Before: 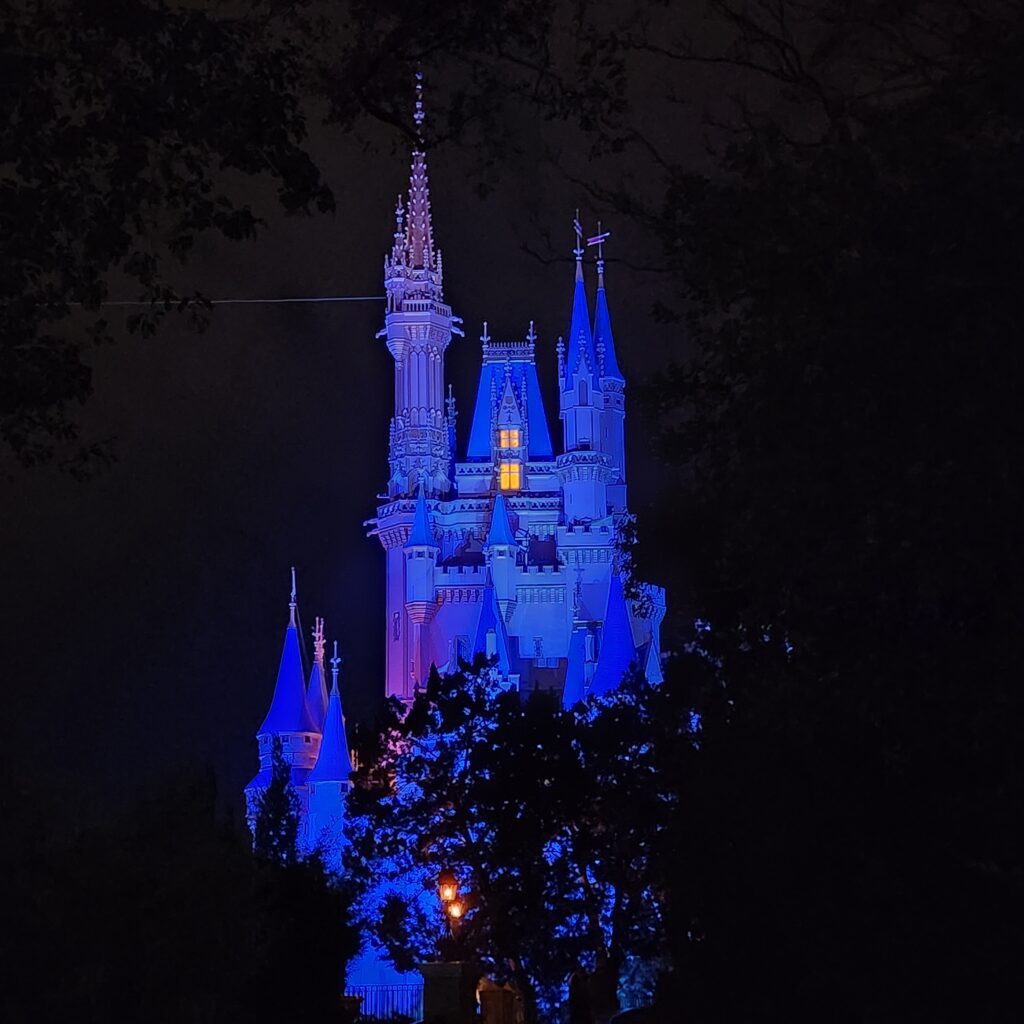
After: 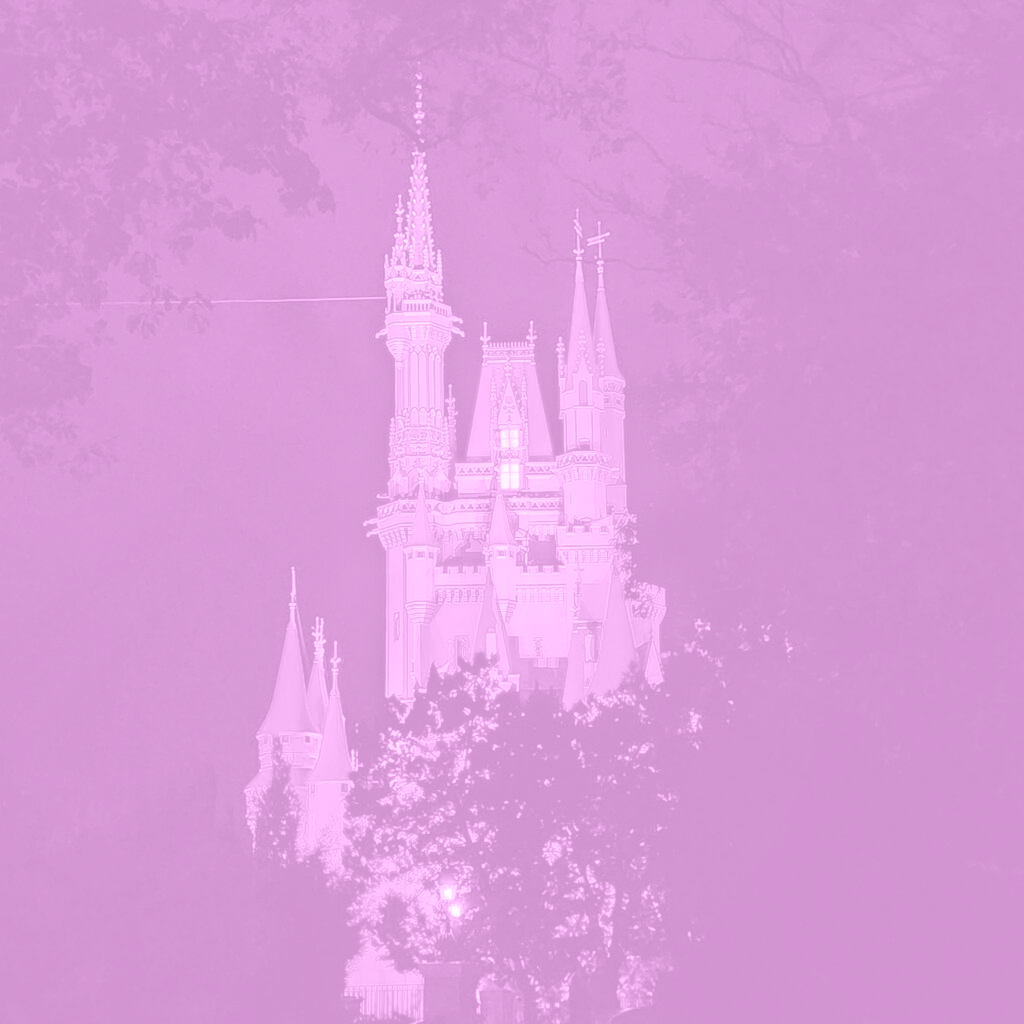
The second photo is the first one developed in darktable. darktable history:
colorize: hue 331.2°, saturation 75%, source mix 30.28%, lightness 70.52%, version 1
exposure: black level correction 0, exposure 1.173 EV, compensate exposure bias true, compensate highlight preservation false
local contrast: on, module defaults
